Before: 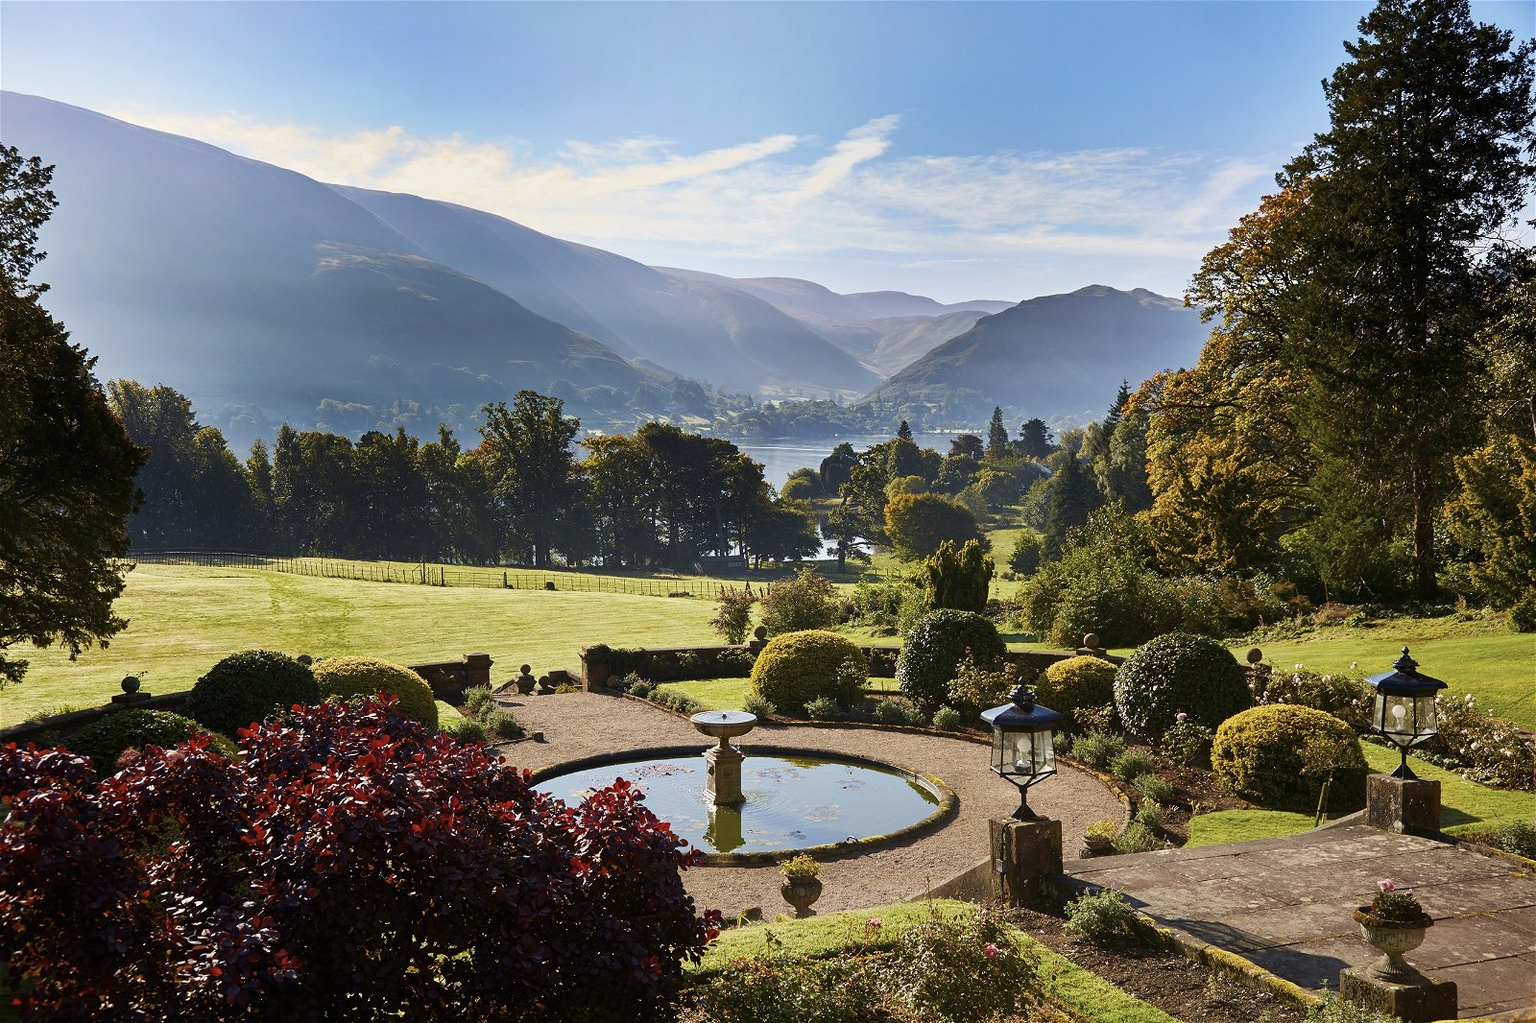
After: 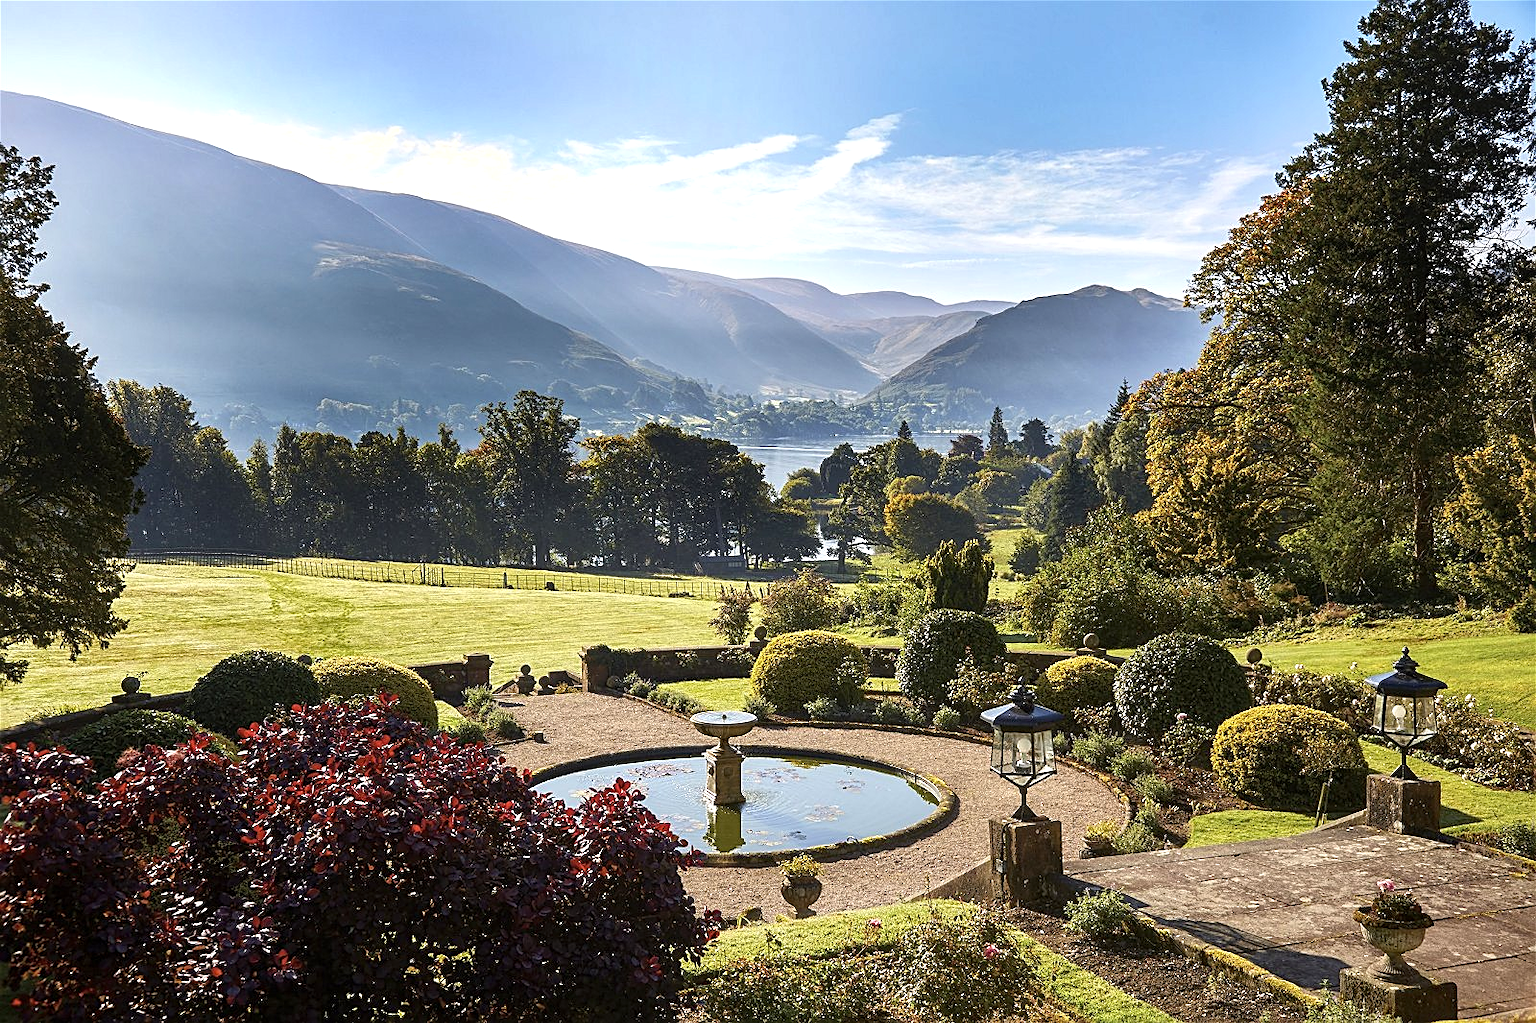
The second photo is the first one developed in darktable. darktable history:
exposure: black level correction 0.001, exposure 0.5 EV, compensate exposure bias true, compensate highlight preservation false
sharpen: on, module defaults
local contrast: on, module defaults
